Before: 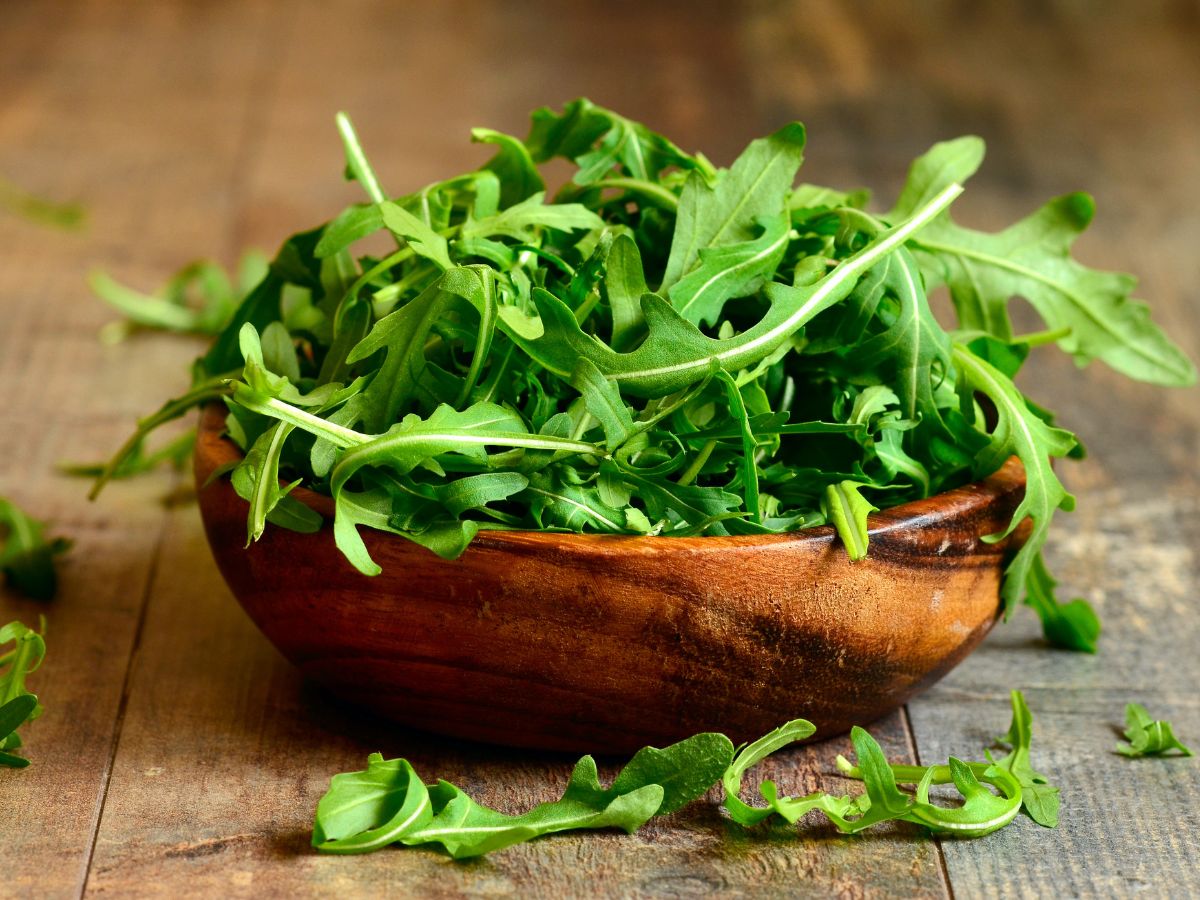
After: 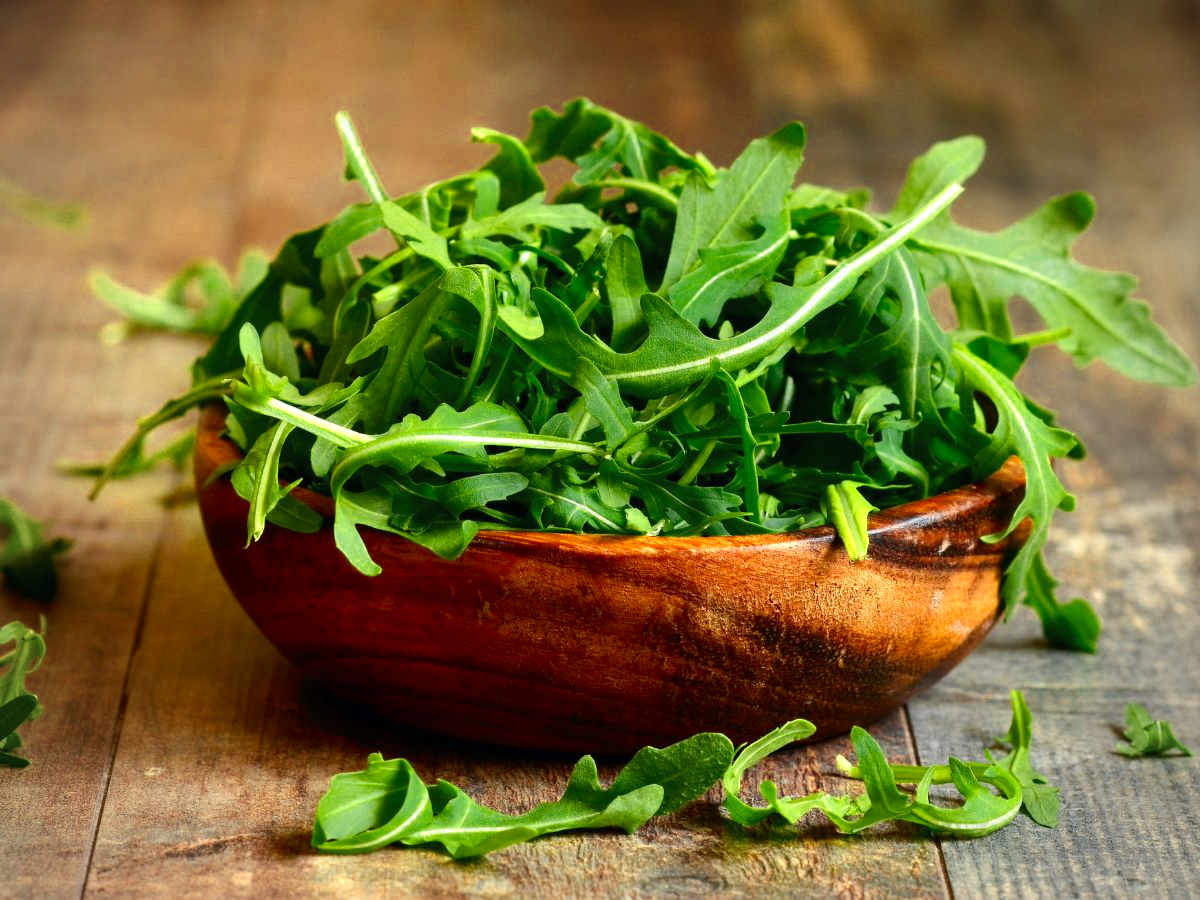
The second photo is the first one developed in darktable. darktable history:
vignetting: brightness -0.457, saturation -0.298
color zones: curves: ch0 [(0.004, 0.305) (0.261, 0.623) (0.389, 0.399) (0.708, 0.571) (0.947, 0.34)]; ch1 [(0.025, 0.645) (0.229, 0.584) (0.326, 0.551) (0.484, 0.262) (0.757, 0.643)]
